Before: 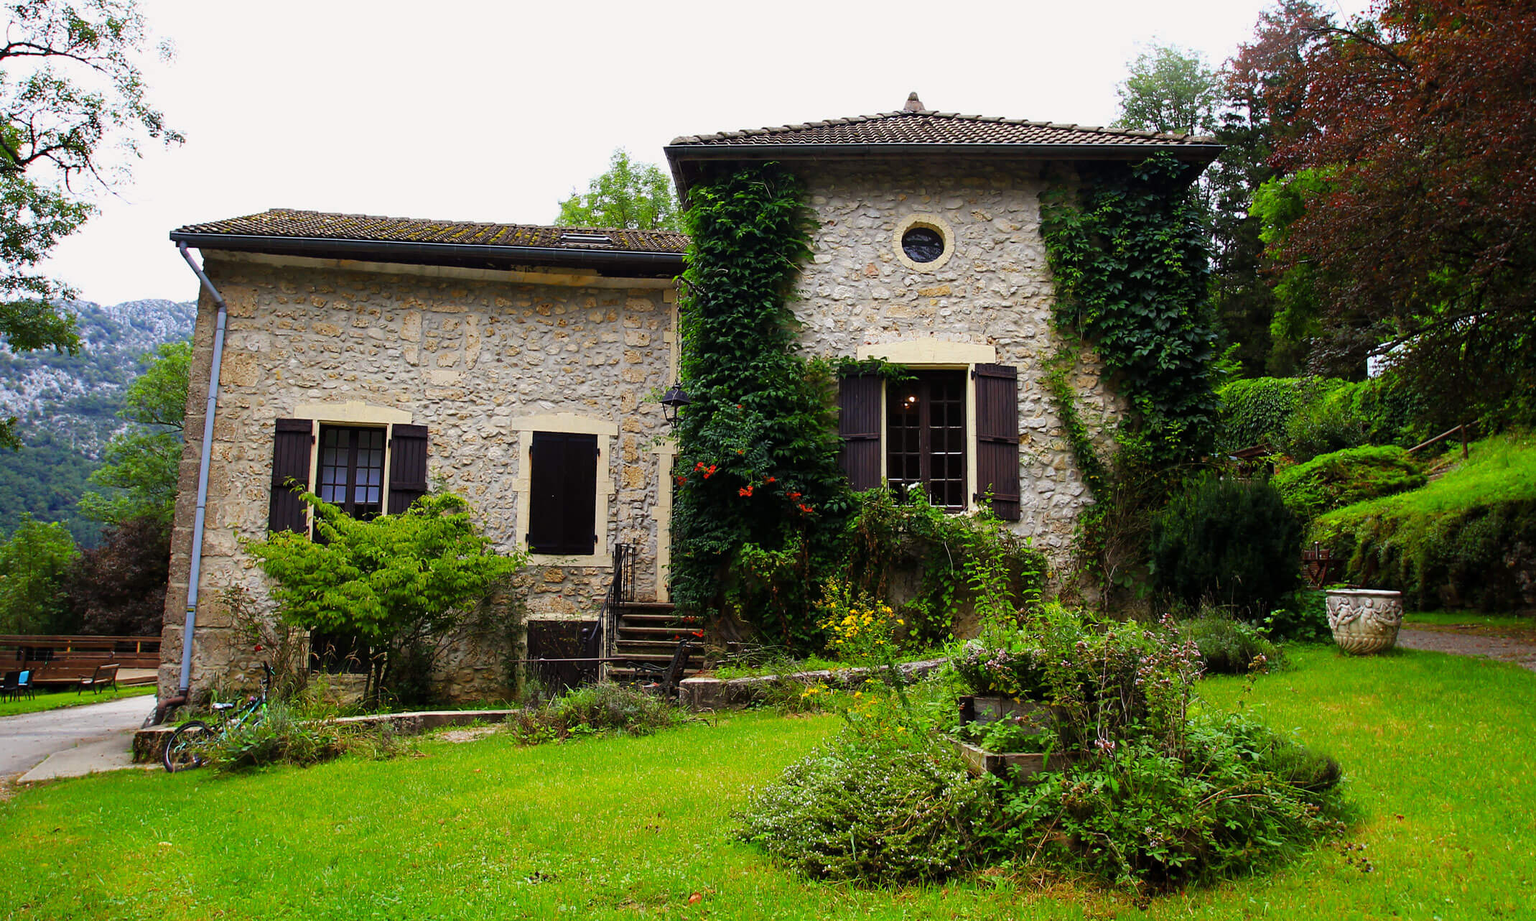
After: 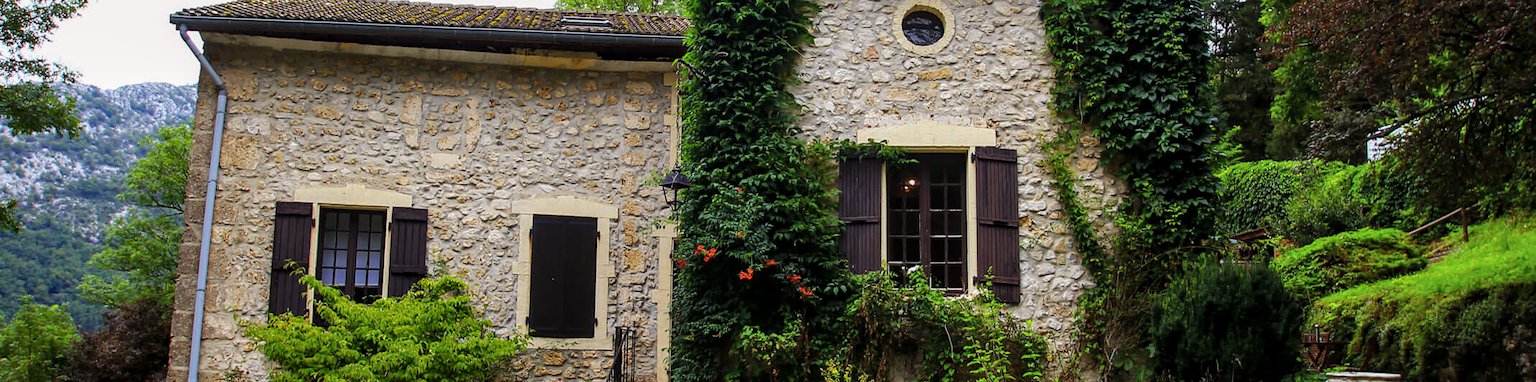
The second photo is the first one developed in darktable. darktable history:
local contrast: on, module defaults
shadows and highlights: shadows 29.24, highlights -29.15, low approximation 0.01, soften with gaussian
crop and rotate: top 23.568%, bottom 34.892%
